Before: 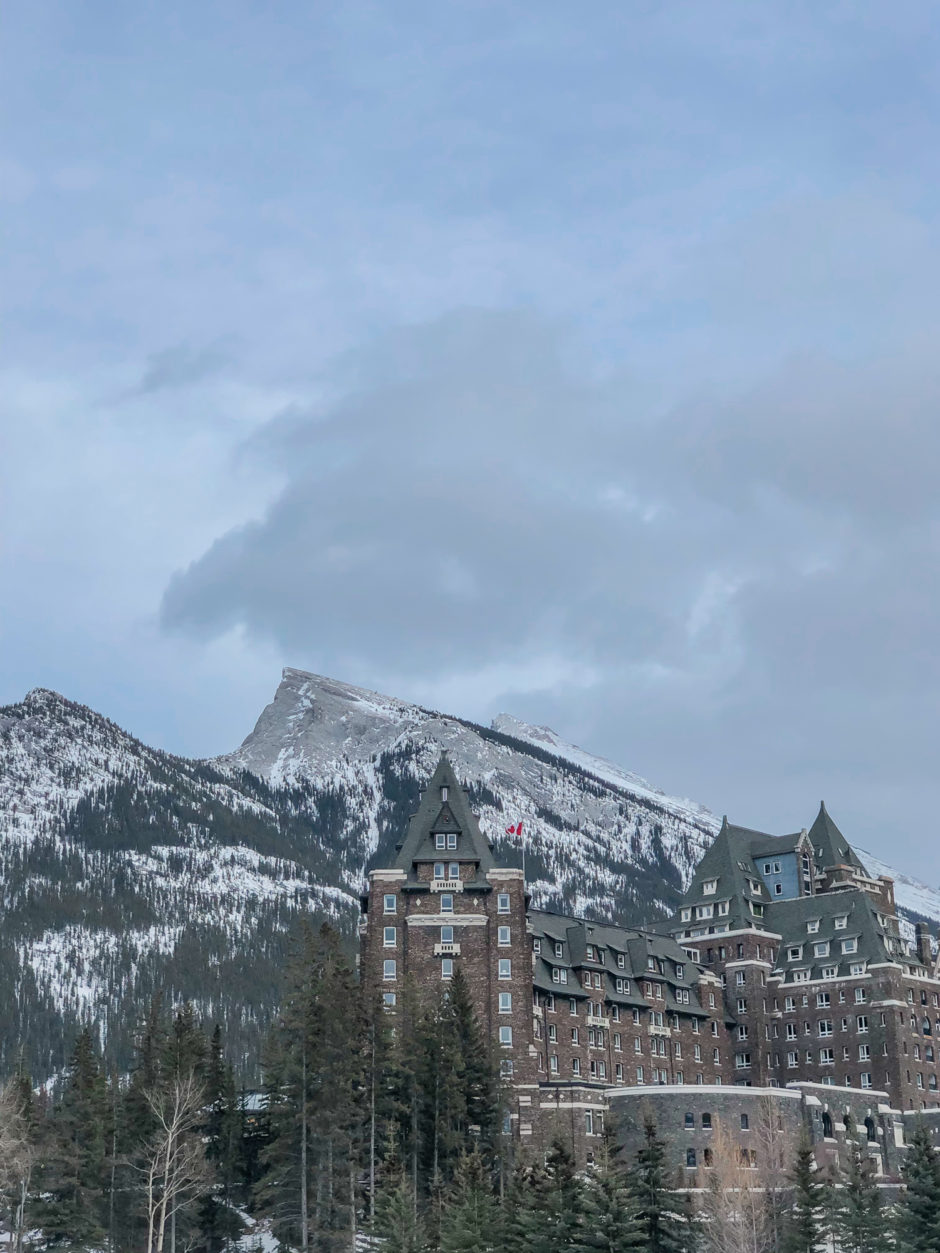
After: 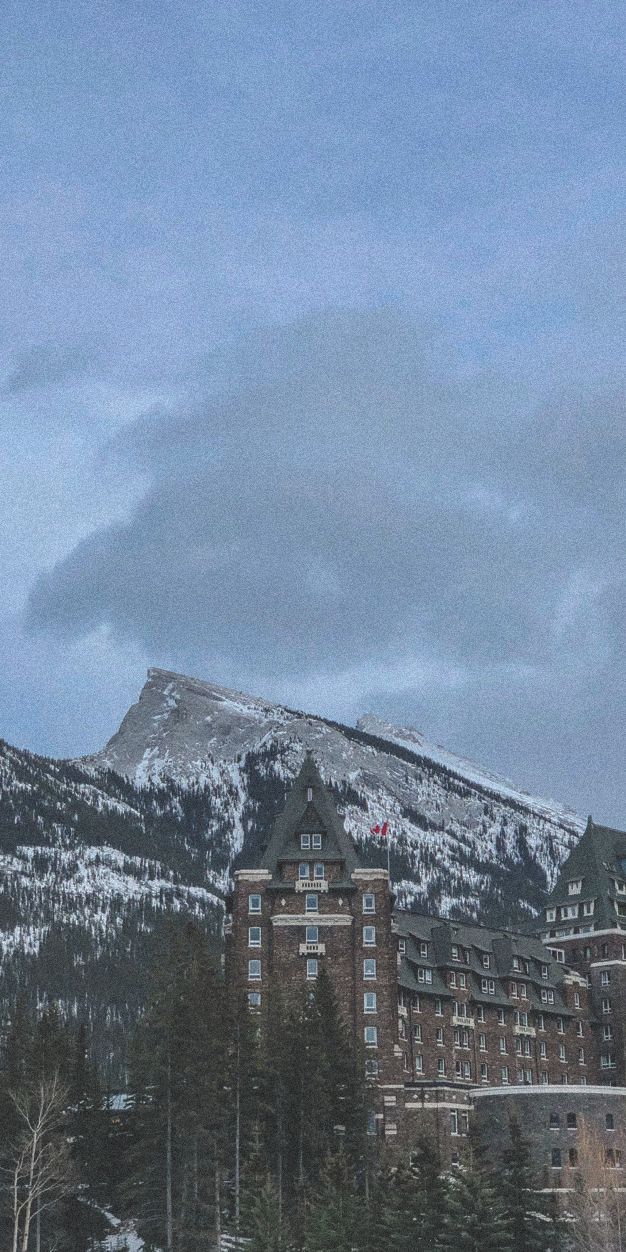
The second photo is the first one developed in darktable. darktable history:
crop and rotate: left 14.385%, right 18.948%
rgb curve: curves: ch0 [(0, 0.186) (0.314, 0.284) (0.775, 0.708) (1, 1)], compensate middle gray true, preserve colors none
grain: coarseness 9.38 ISO, strength 34.99%, mid-tones bias 0%
